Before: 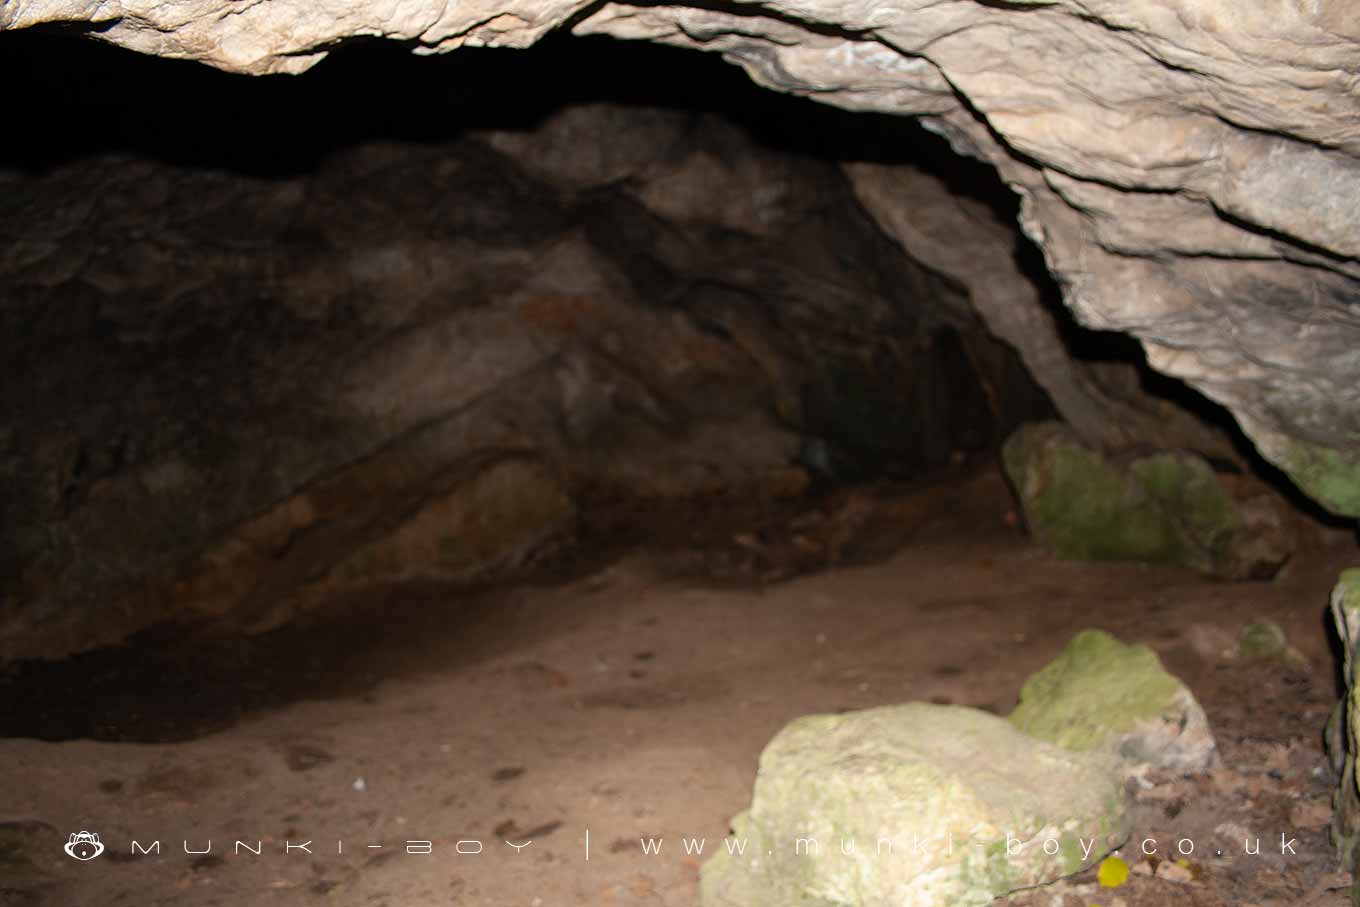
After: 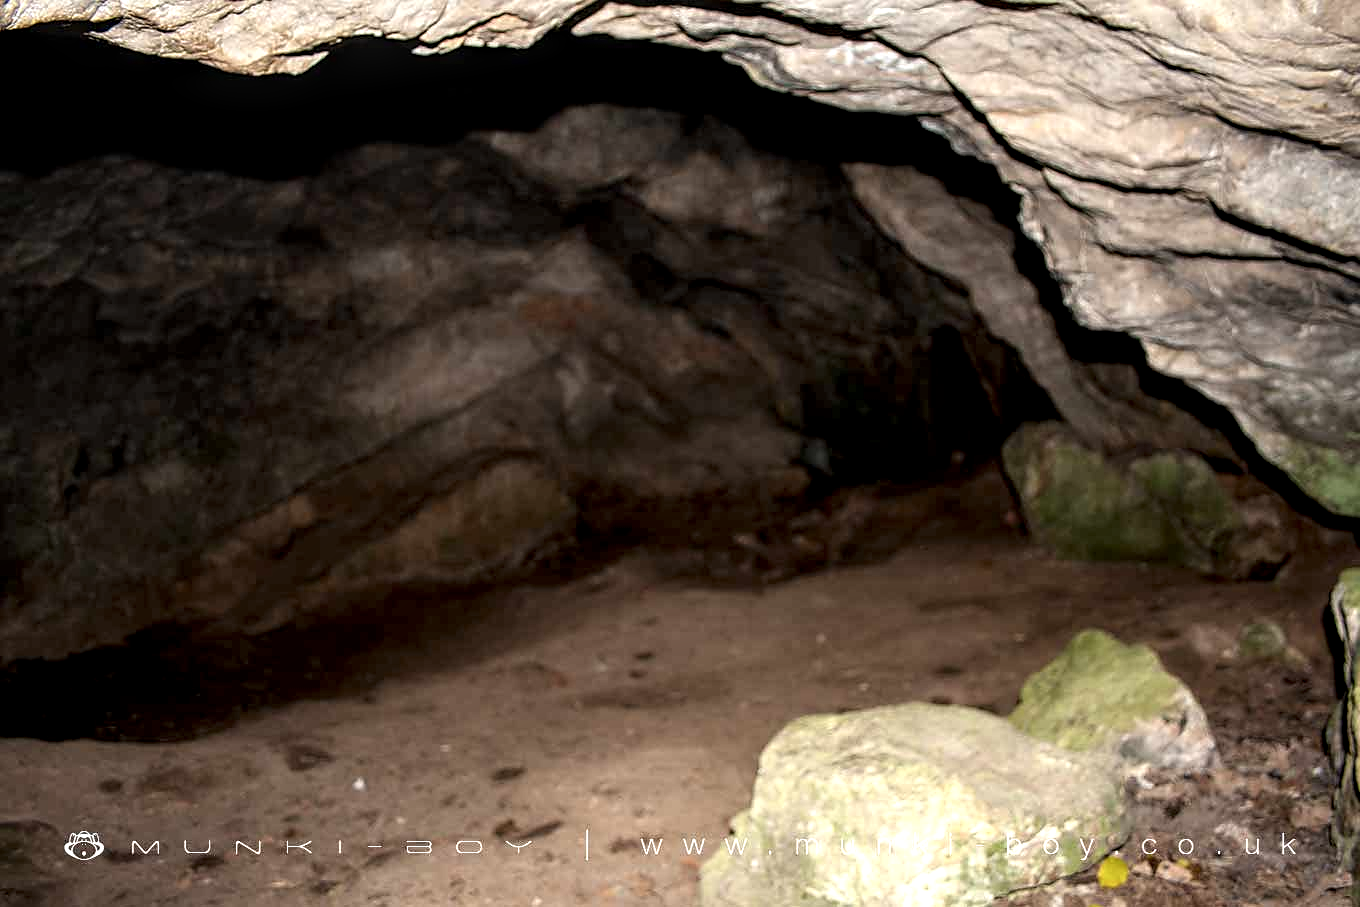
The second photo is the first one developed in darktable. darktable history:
sharpen: radius 1.864, amount 0.398, threshold 1.271
local contrast: highlights 65%, shadows 54%, detail 169%, midtone range 0.514
